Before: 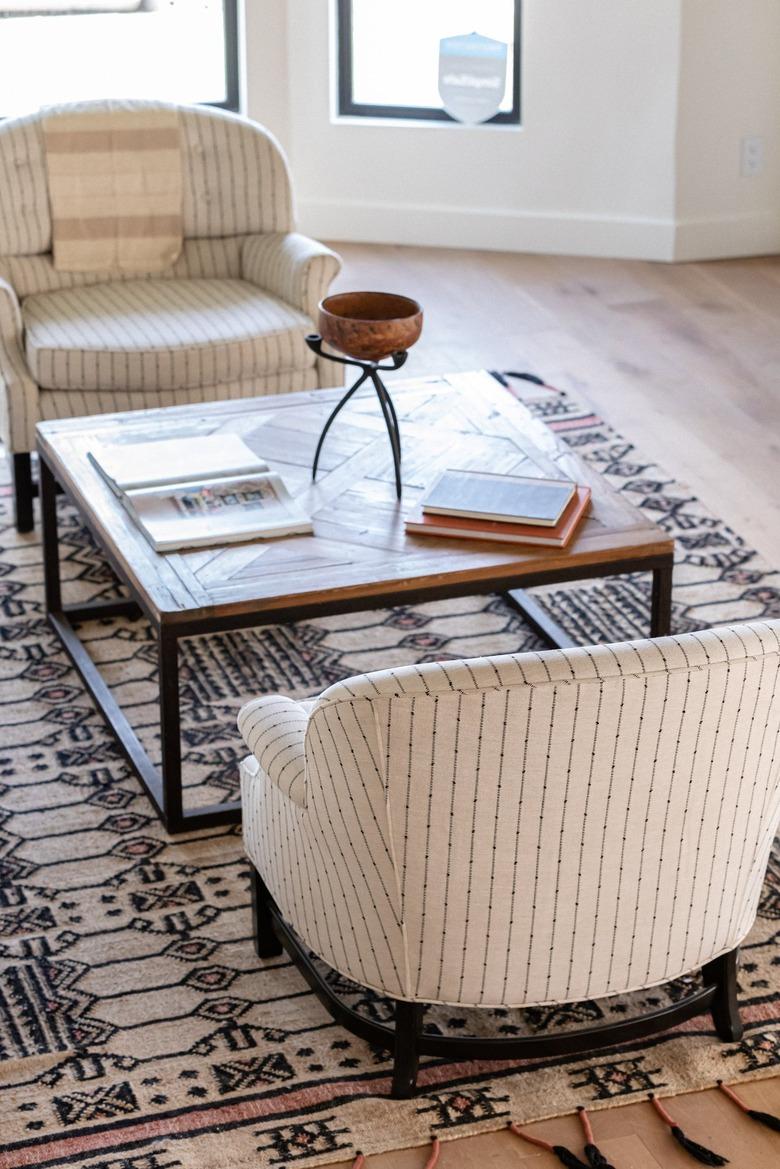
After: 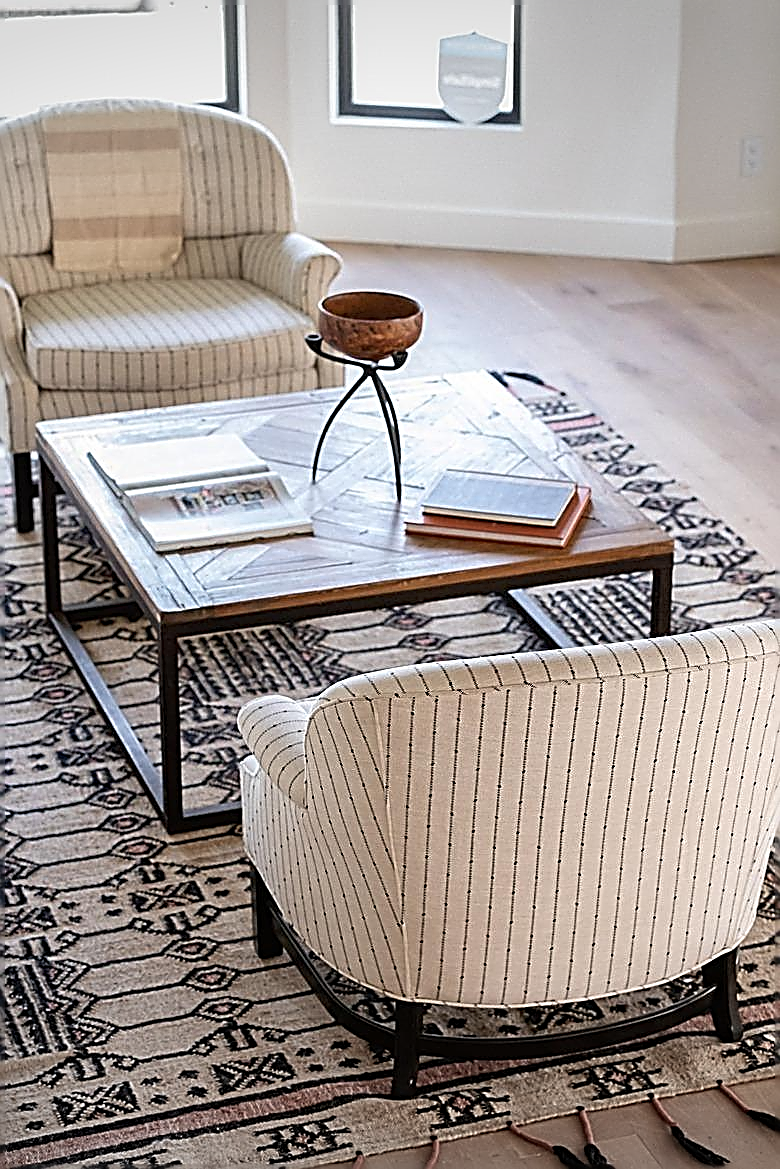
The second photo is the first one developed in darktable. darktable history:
vignetting: fall-off start 100%, brightness -0.282, width/height ratio 1.31
sharpen: amount 2
